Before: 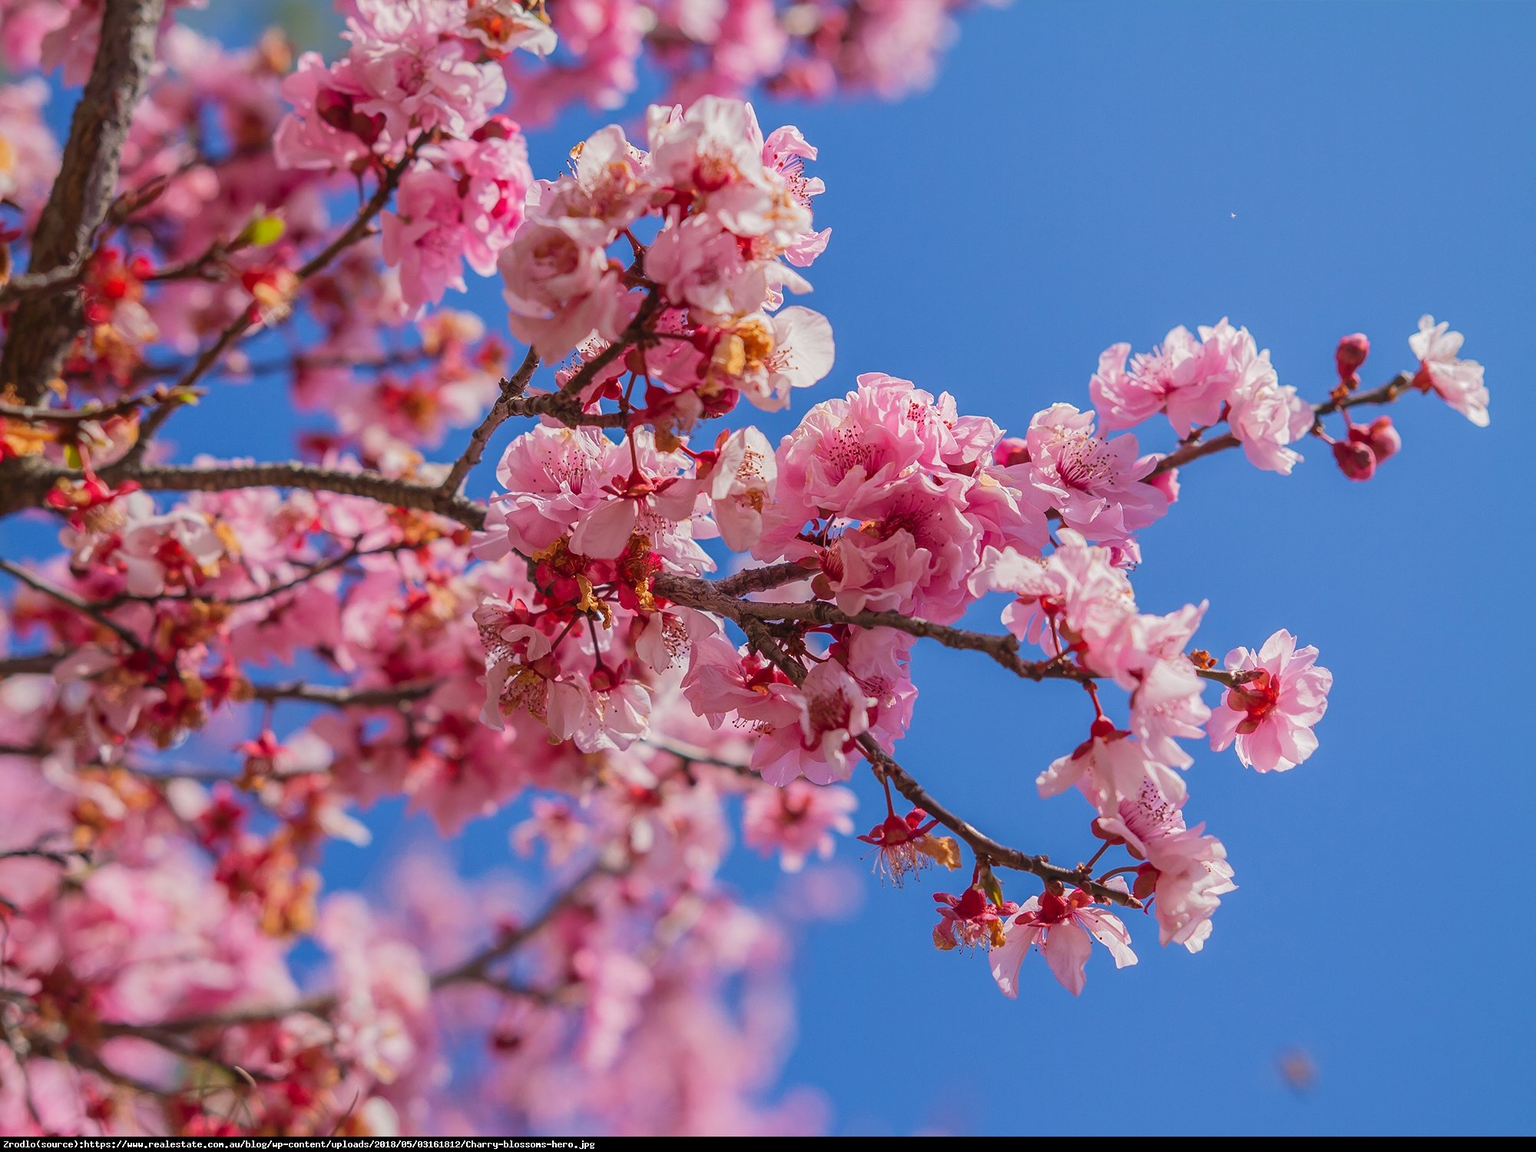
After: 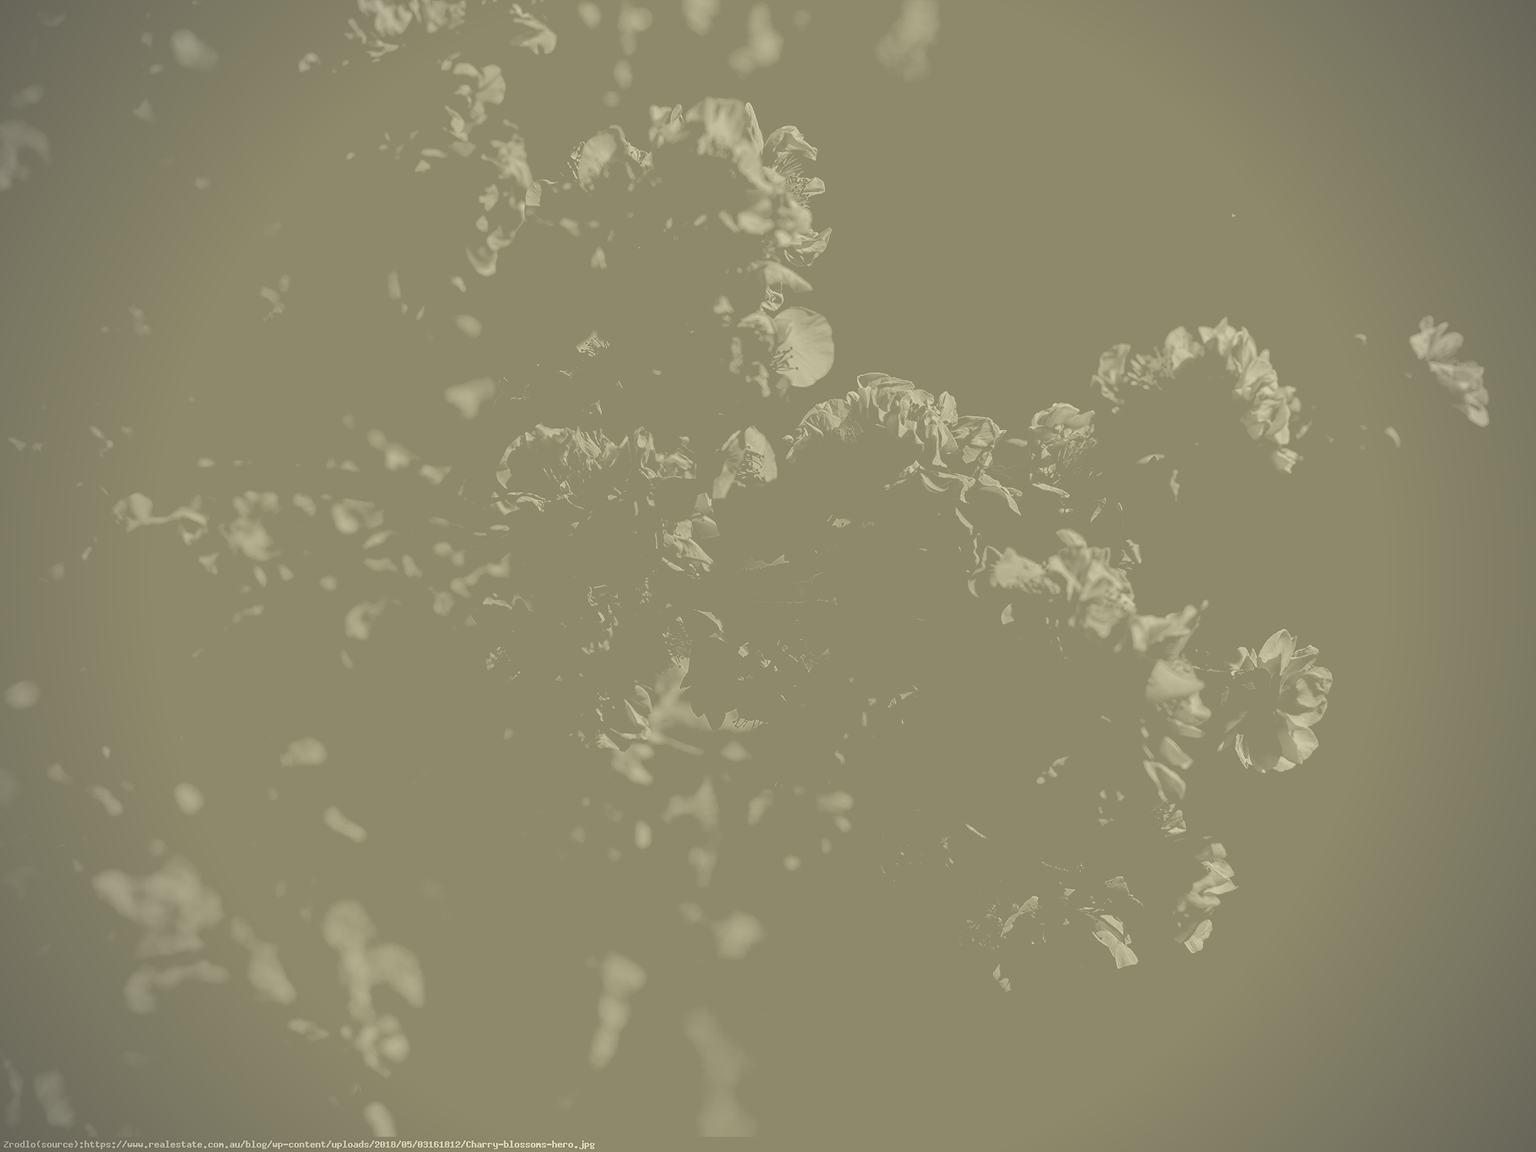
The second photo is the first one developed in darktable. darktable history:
vignetting: unbound false
levels: levels [0.514, 0.759, 1]
exposure: black level correction 0, exposure -0.766 EV, compensate highlight preservation false
color balance rgb: perceptual saturation grading › global saturation 20%, perceptual saturation grading › highlights -25%, perceptual saturation grading › shadows 50%
colorize: hue 43.2°, saturation 40%, version 1
